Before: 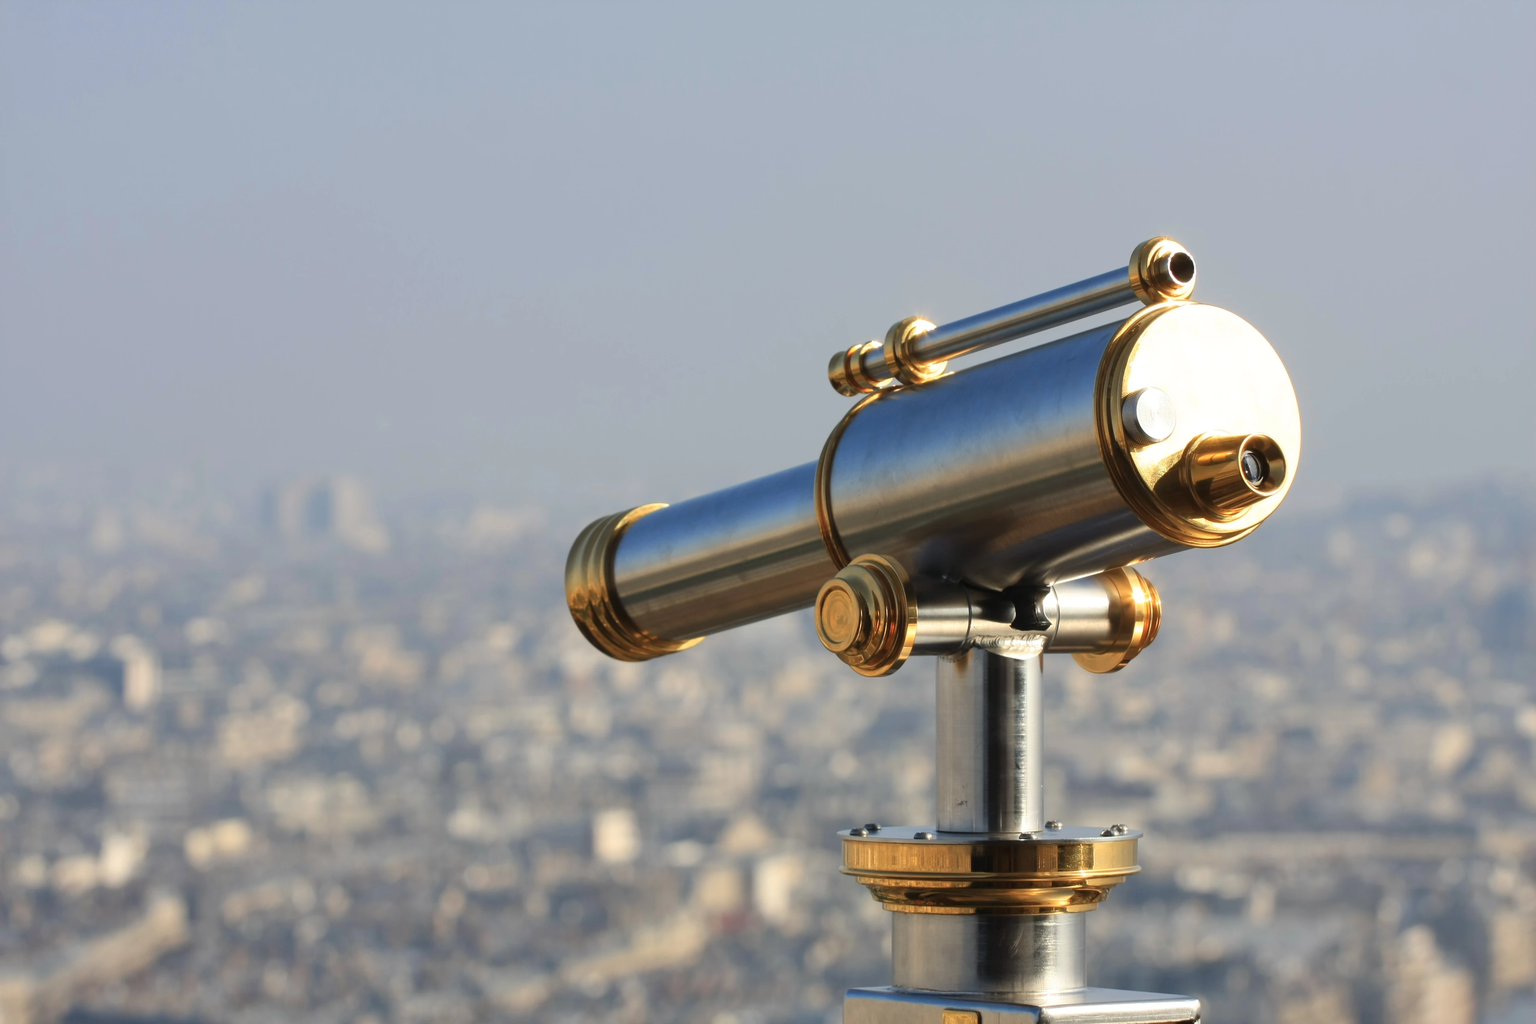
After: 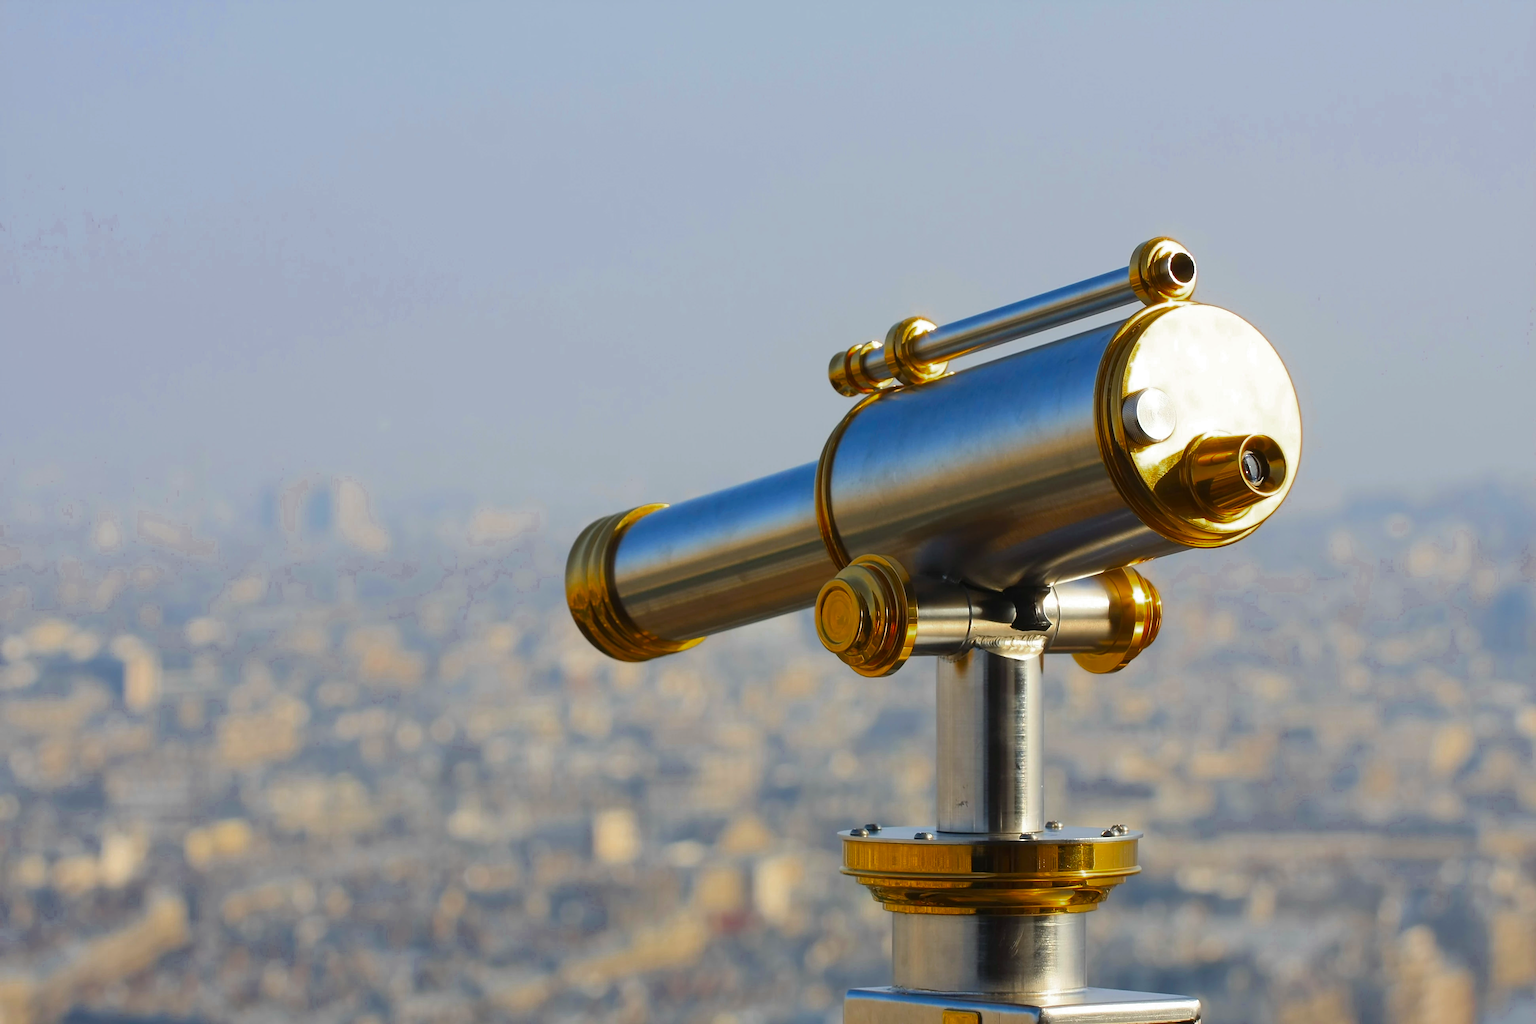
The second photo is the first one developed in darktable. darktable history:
color zones: curves: ch0 [(0.27, 0.396) (0.563, 0.504) (0.75, 0.5) (0.787, 0.307)]
sharpen: on, module defaults
color balance rgb: linear chroma grading › global chroma 10%, perceptual saturation grading › global saturation 30%, global vibrance 10%
